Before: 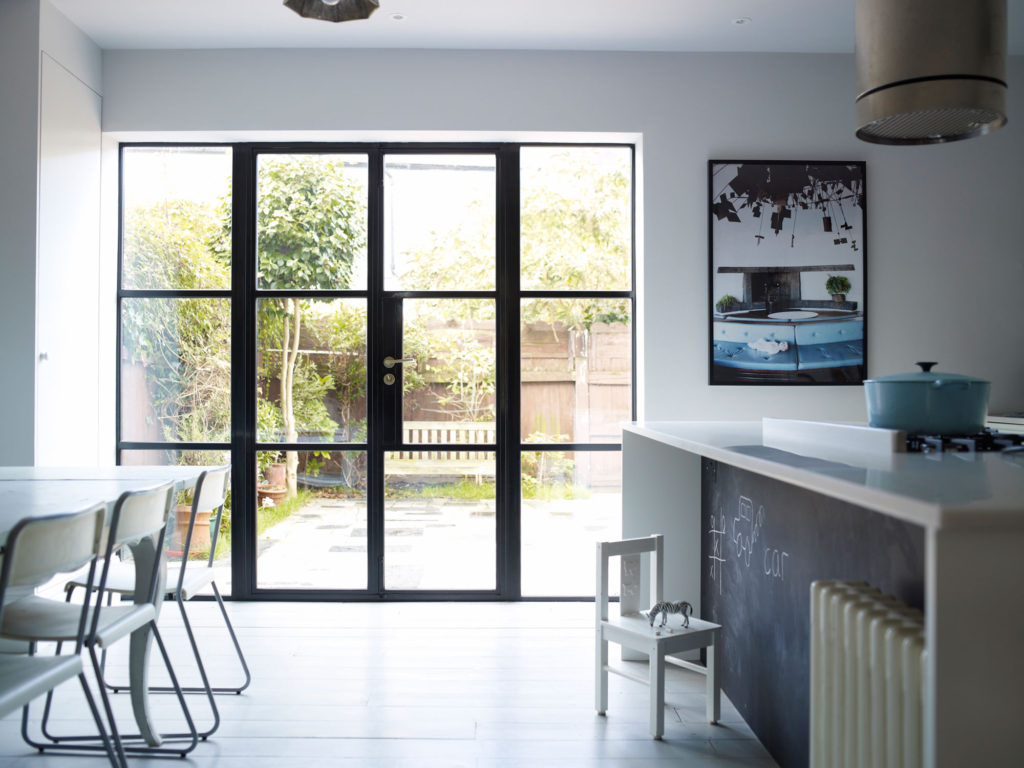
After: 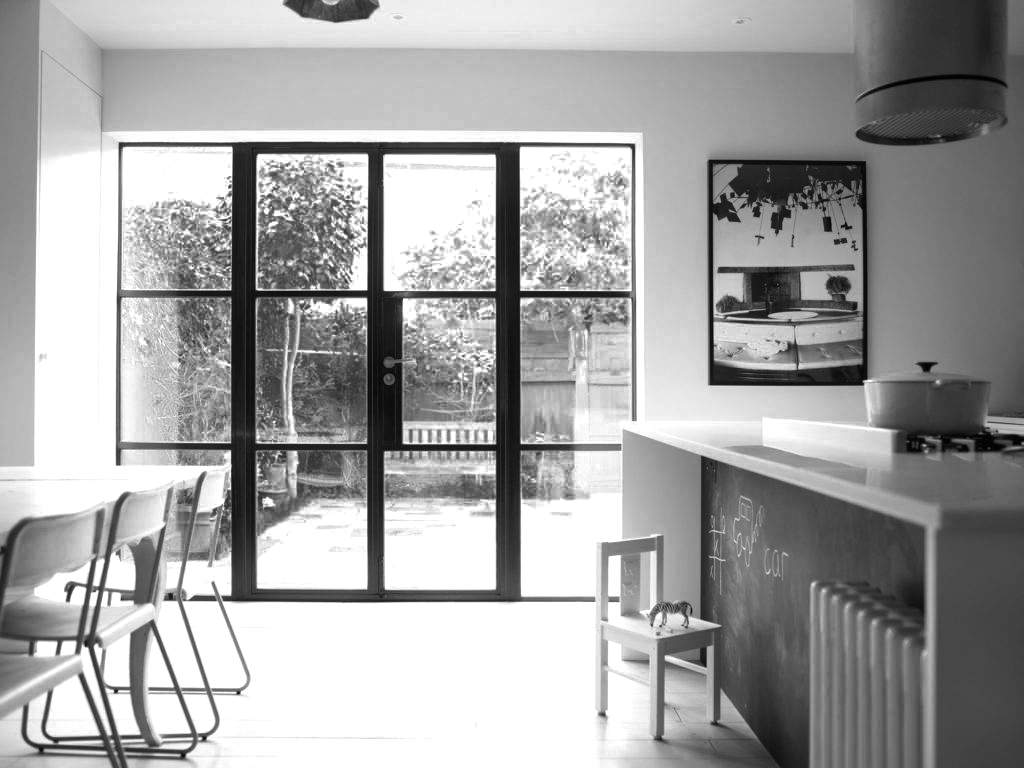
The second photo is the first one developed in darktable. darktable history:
color calibration: illuminant custom, x 0.349, y 0.365, temperature 4895.39 K
color zones: curves: ch0 [(0.287, 0.048) (0.493, 0.484) (0.737, 0.816)]; ch1 [(0, 0) (0.143, 0) (0.286, 0) (0.429, 0) (0.571, 0) (0.714, 0) (0.857, 0)]
sharpen: radius 2.889, amount 0.881, threshold 47.488
